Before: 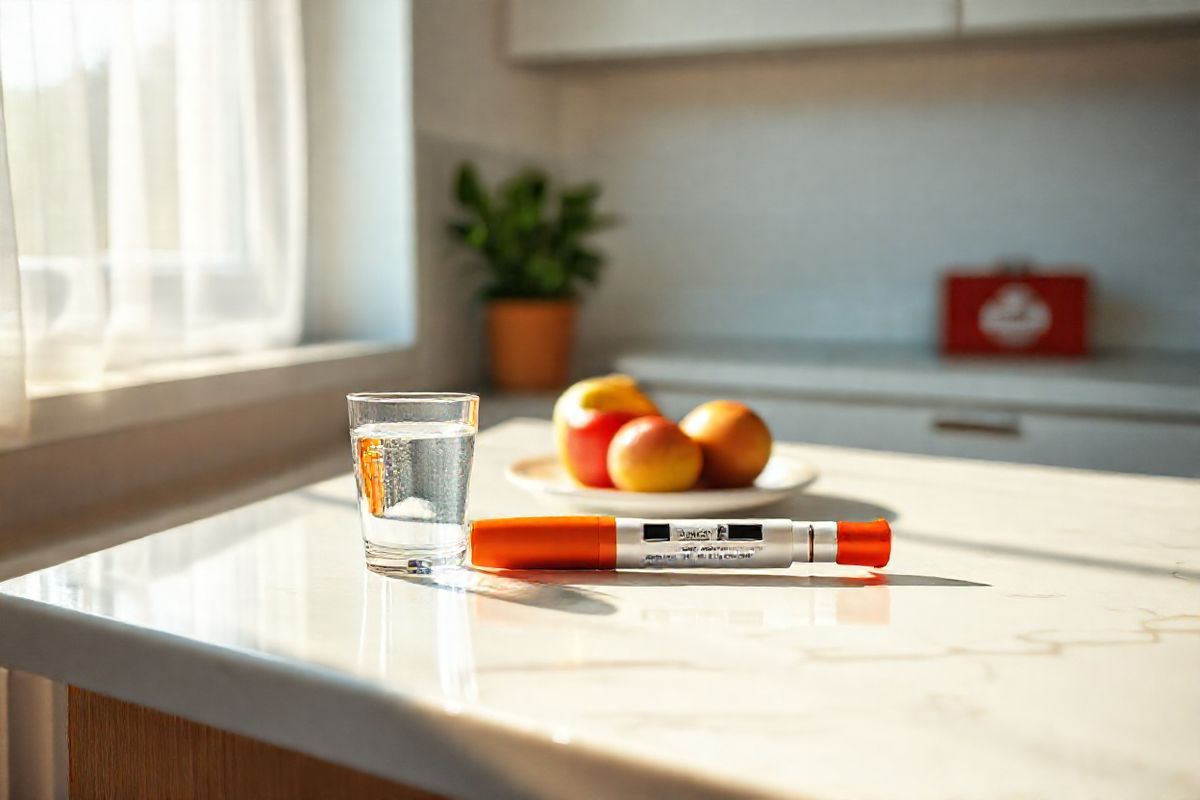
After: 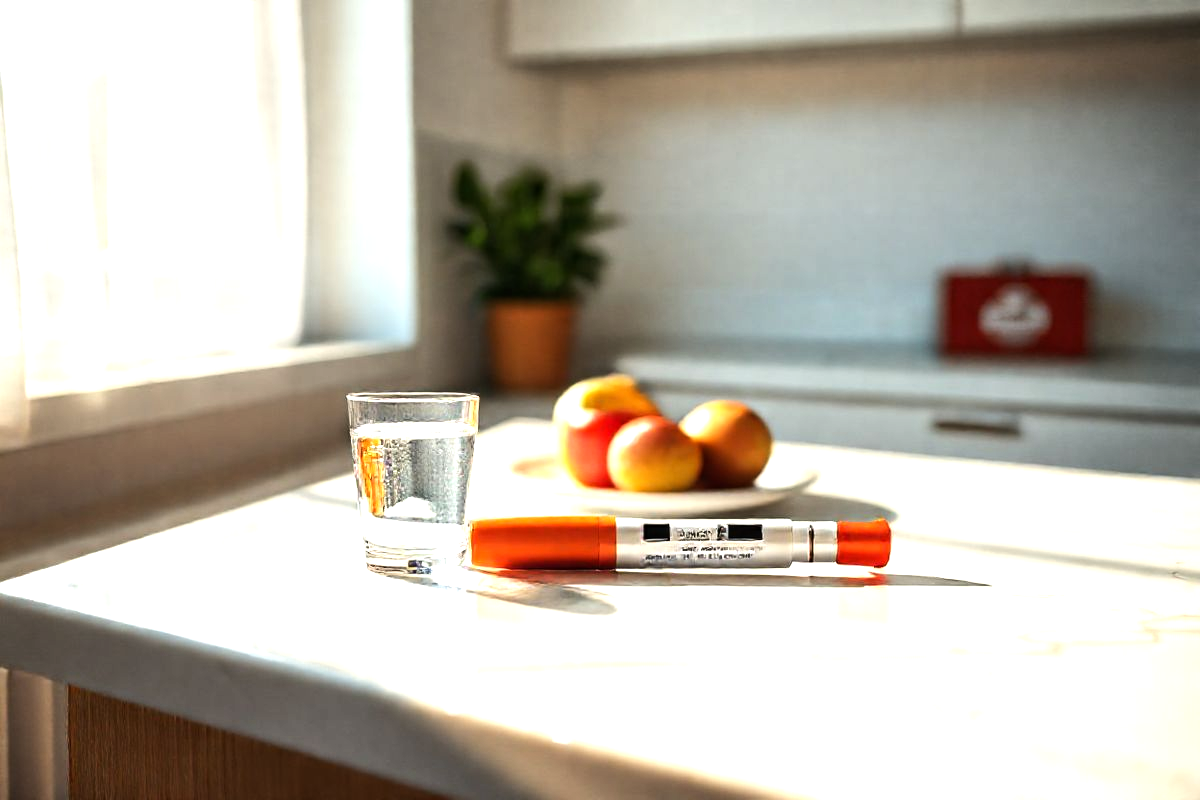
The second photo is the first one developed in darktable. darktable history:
tone equalizer: -8 EV -0.768 EV, -7 EV -0.729 EV, -6 EV -0.57 EV, -5 EV -0.367 EV, -3 EV 0.378 EV, -2 EV 0.6 EV, -1 EV 0.696 EV, +0 EV 0.74 EV, edges refinement/feathering 500, mask exposure compensation -1.57 EV, preserve details no
